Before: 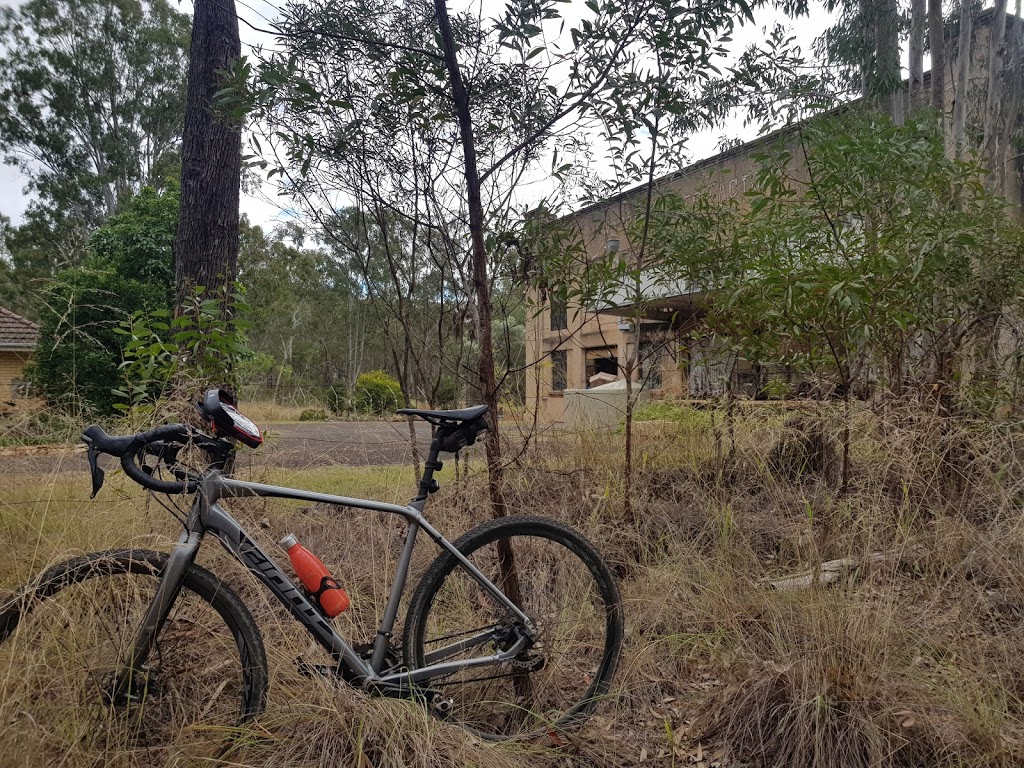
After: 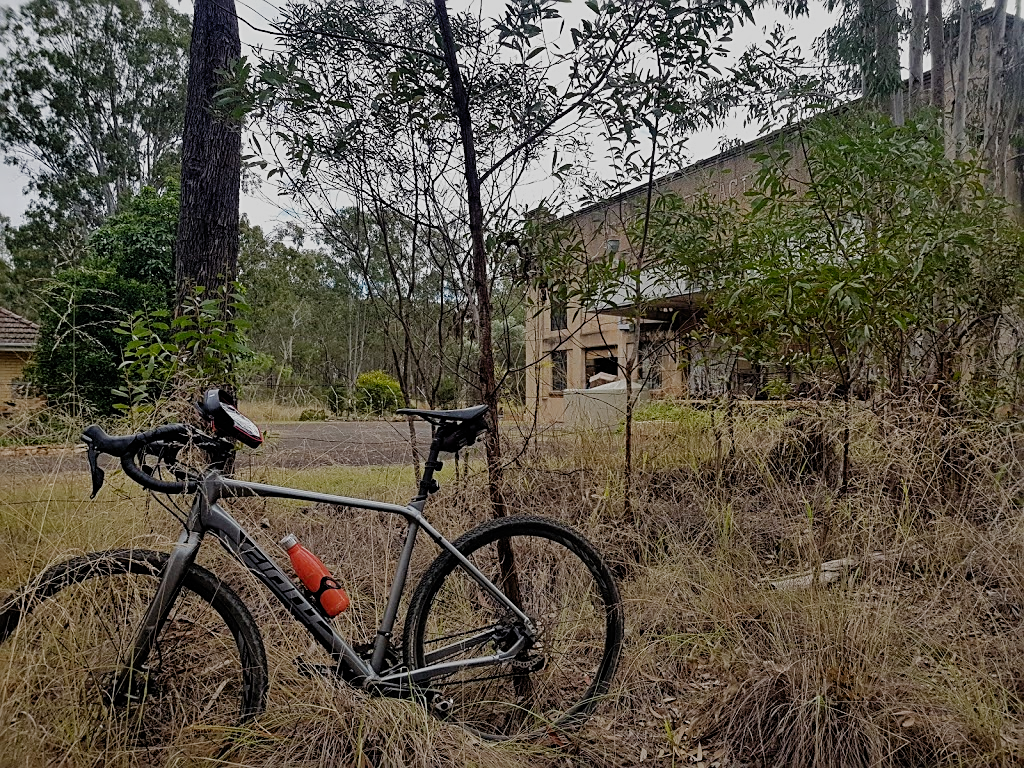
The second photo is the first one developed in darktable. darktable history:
filmic rgb: black relative exposure -7.65 EV, white relative exposure 4.56 EV, threshold 5.94 EV, hardness 3.61, preserve chrominance no, color science v4 (2020), contrast in shadows soft, enable highlight reconstruction true
sharpen: on, module defaults
